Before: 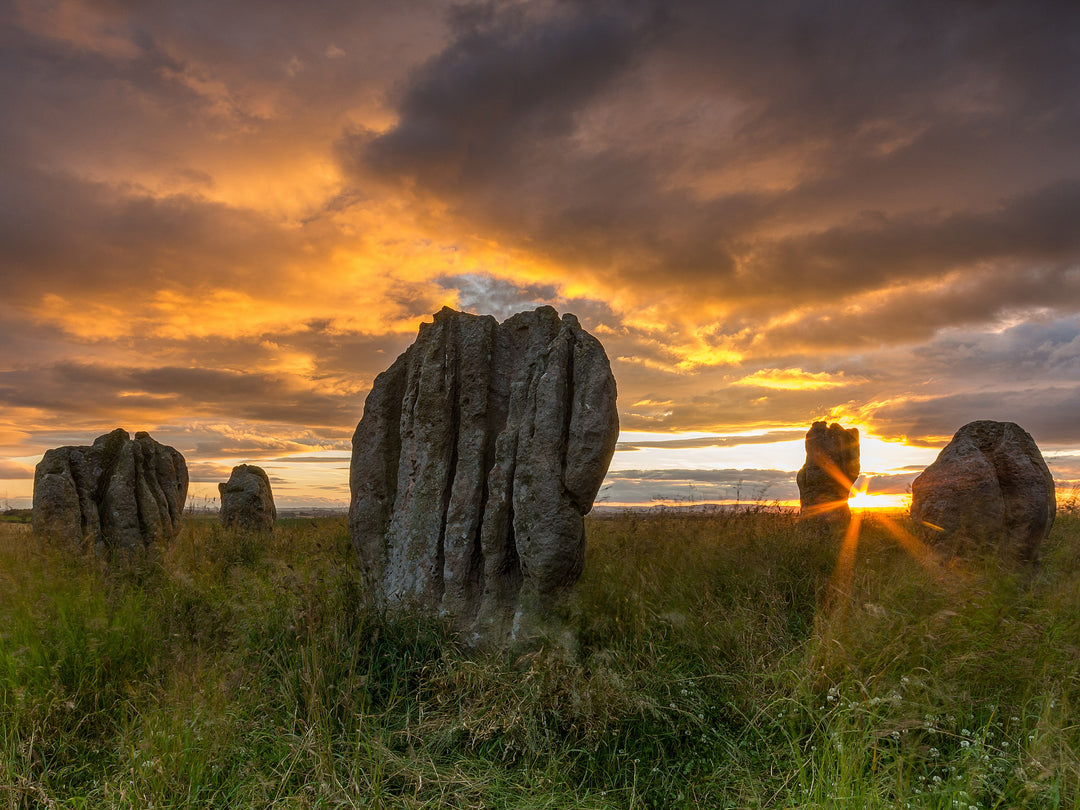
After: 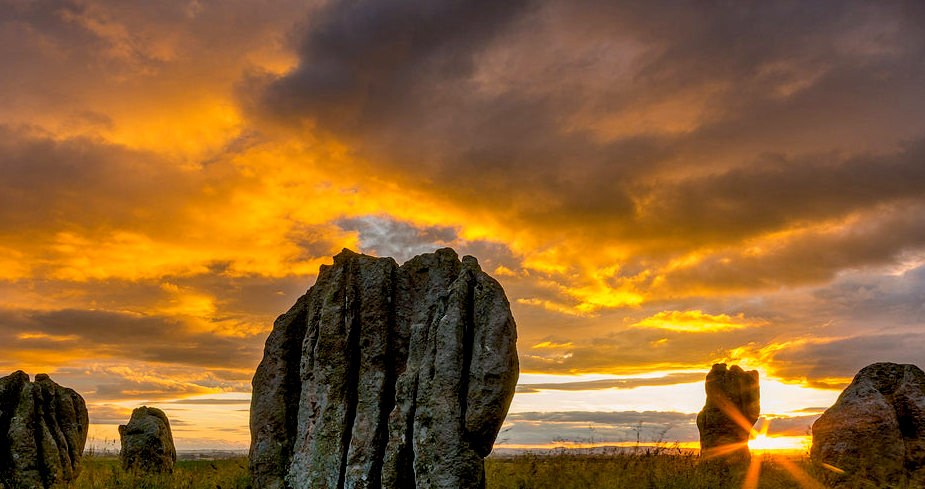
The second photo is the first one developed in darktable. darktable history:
color balance rgb: shadows lift › chroma 2%, shadows lift › hue 217.2°, power › hue 60°, highlights gain › chroma 1%, highlights gain › hue 69.6°, global offset › luminance -0.5%, perceptual saturation grading › global saturation 15%, global vibrance 15%
crop and rotate: left 9.345%, top 7.22%, right 4.982%, bottom 32.331%
exposure: black level correction 0.01, exposure 0.014 EV, compensate highlight preservation false
shadows and highlights: highlights 70.7, soften with gaussian
